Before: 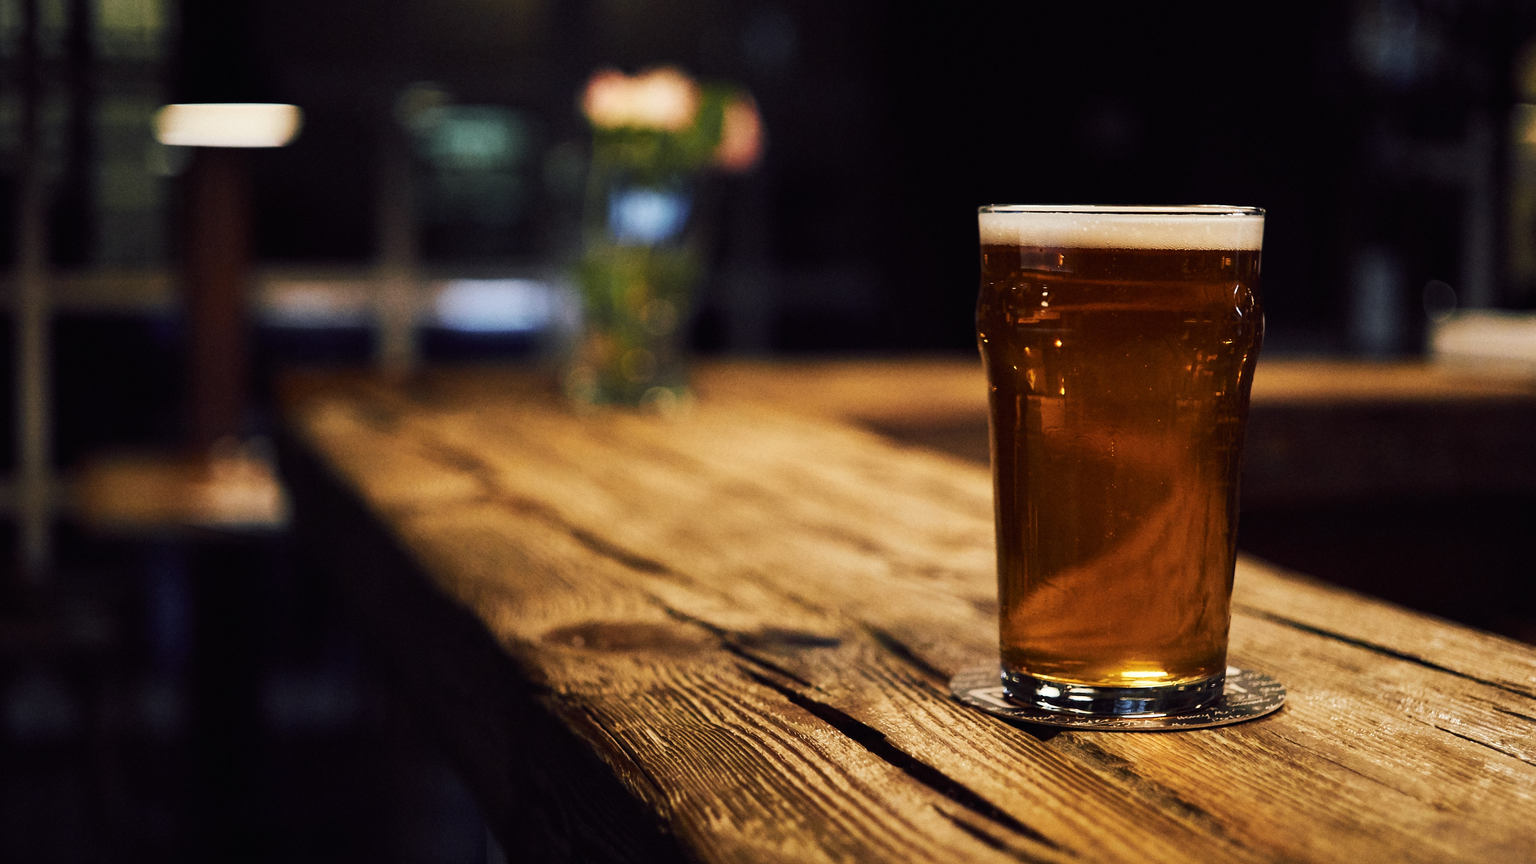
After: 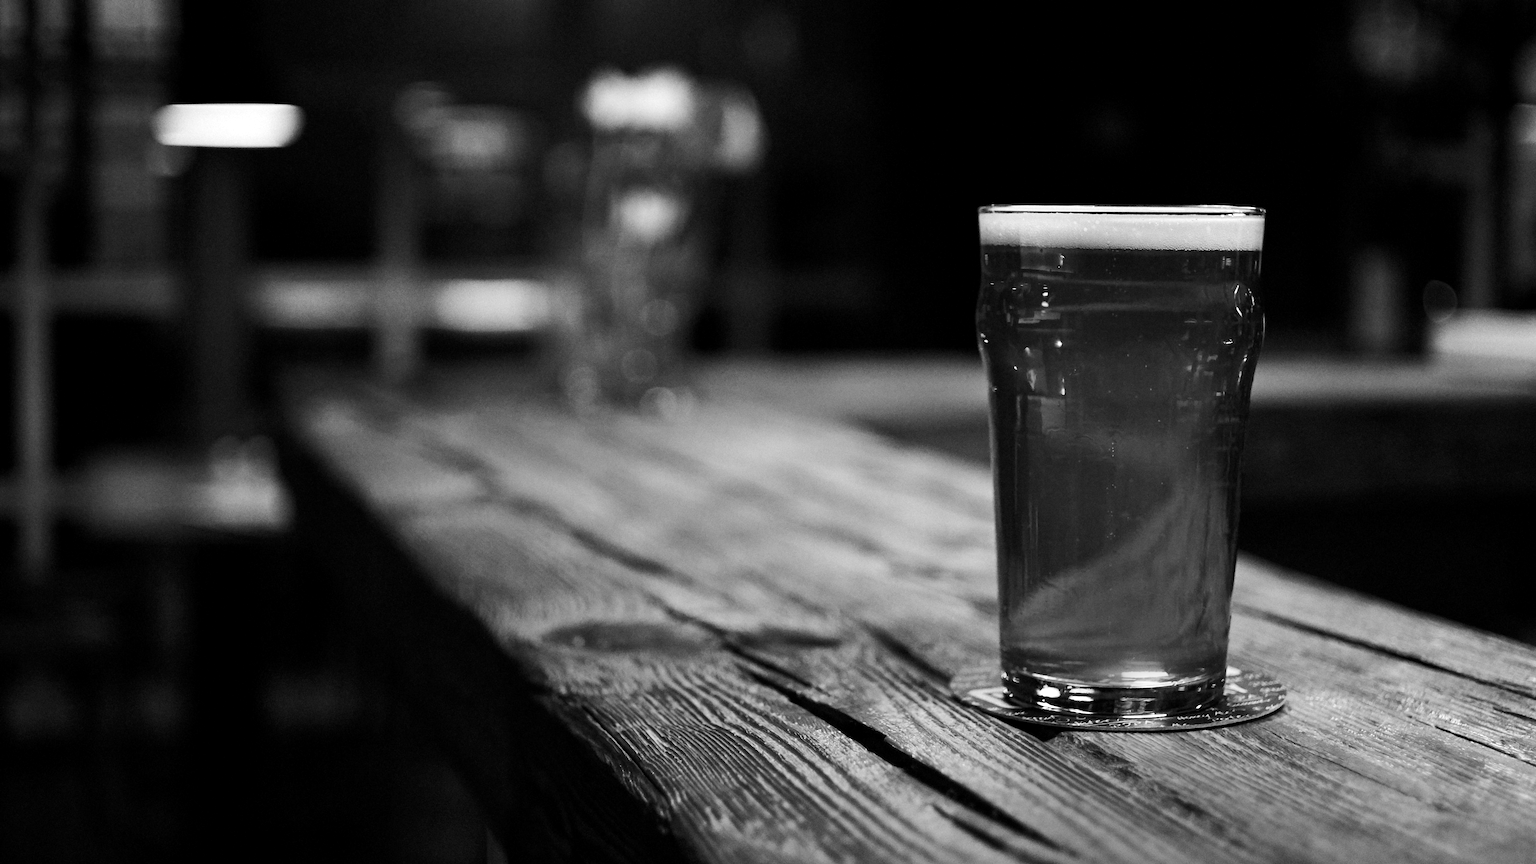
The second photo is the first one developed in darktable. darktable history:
exposure: black level correction 0.001, exposure 0.3 EV, compensate highlight preservation false
monochrome: a -4.13, b 5.16, size 1
color zones: curves: ch1 [(0.24, 0.634) (0.75, 0.5)]; ch2 [(0.253, 0.437) (0.745, 0.491)], mix 102.12%
